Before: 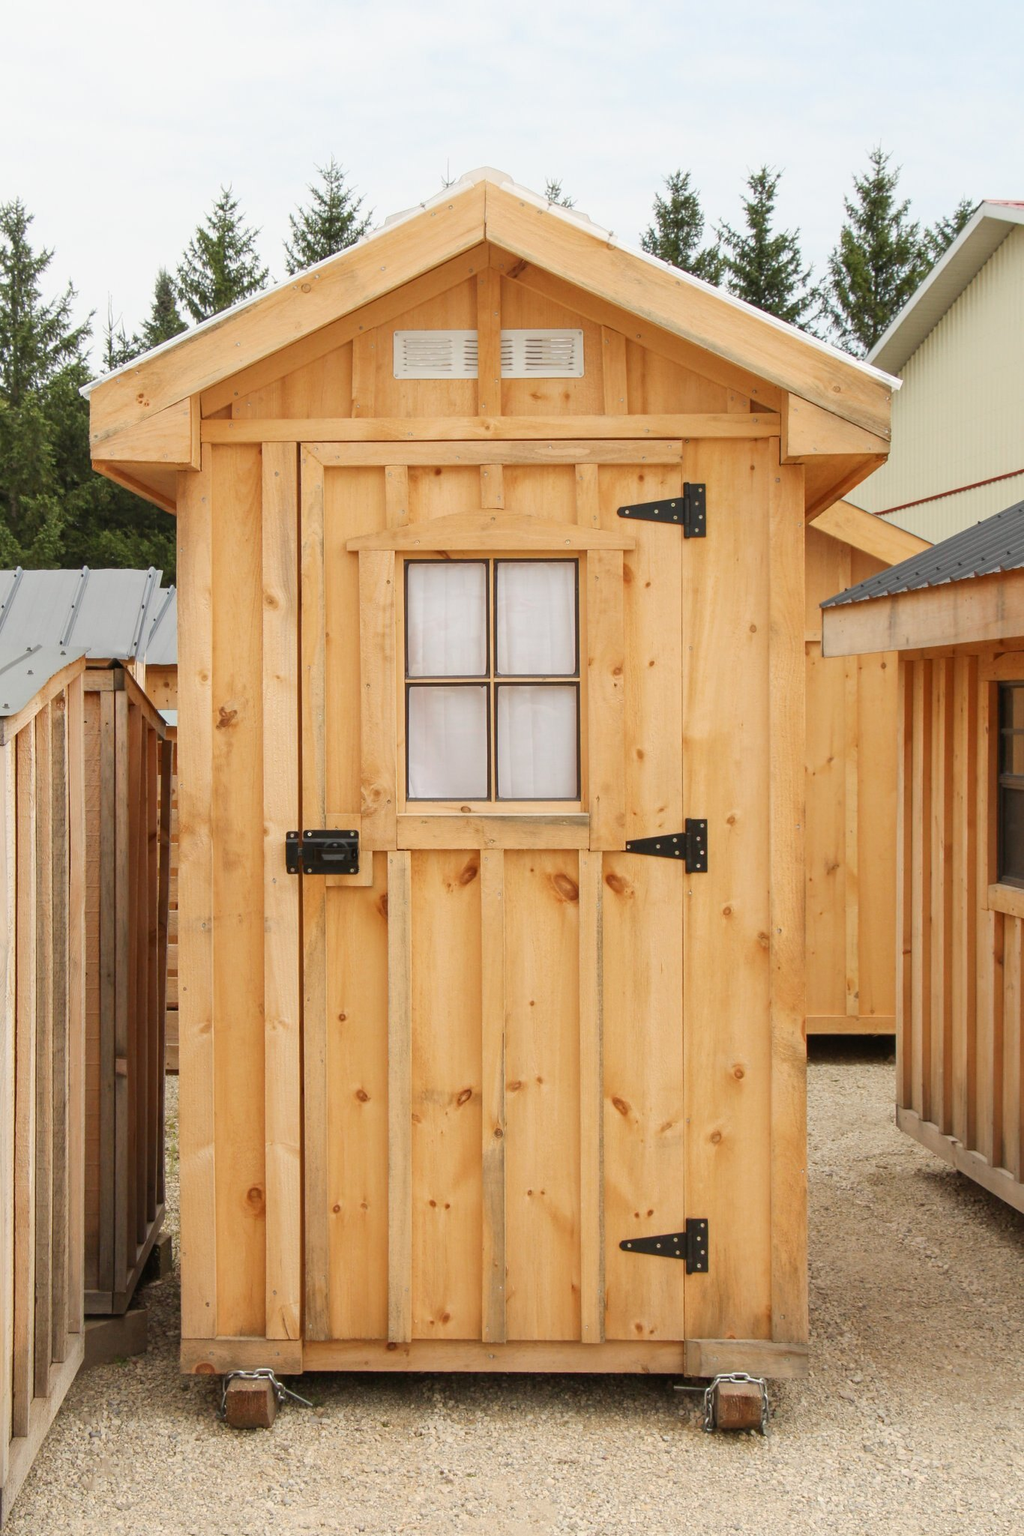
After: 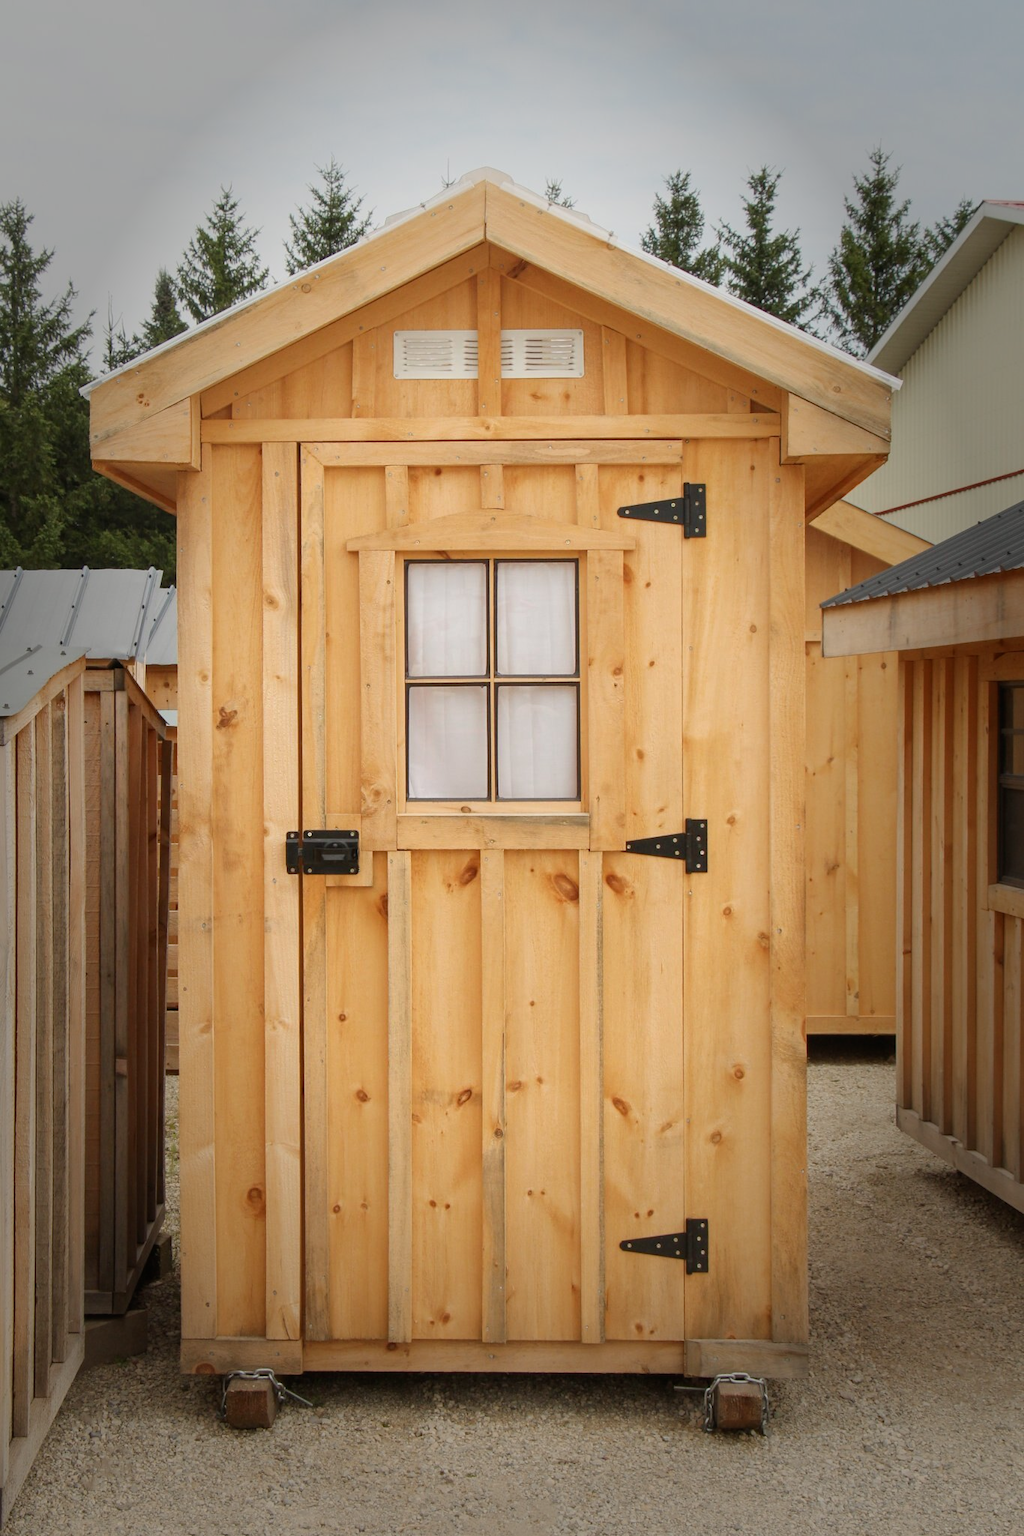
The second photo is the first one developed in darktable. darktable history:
vignetting: fall-off start 49.09%, brightness -0.603, saturation -0.002, center (-0.033, -0.035), automatic ratio true, width/height ratio 1.295
